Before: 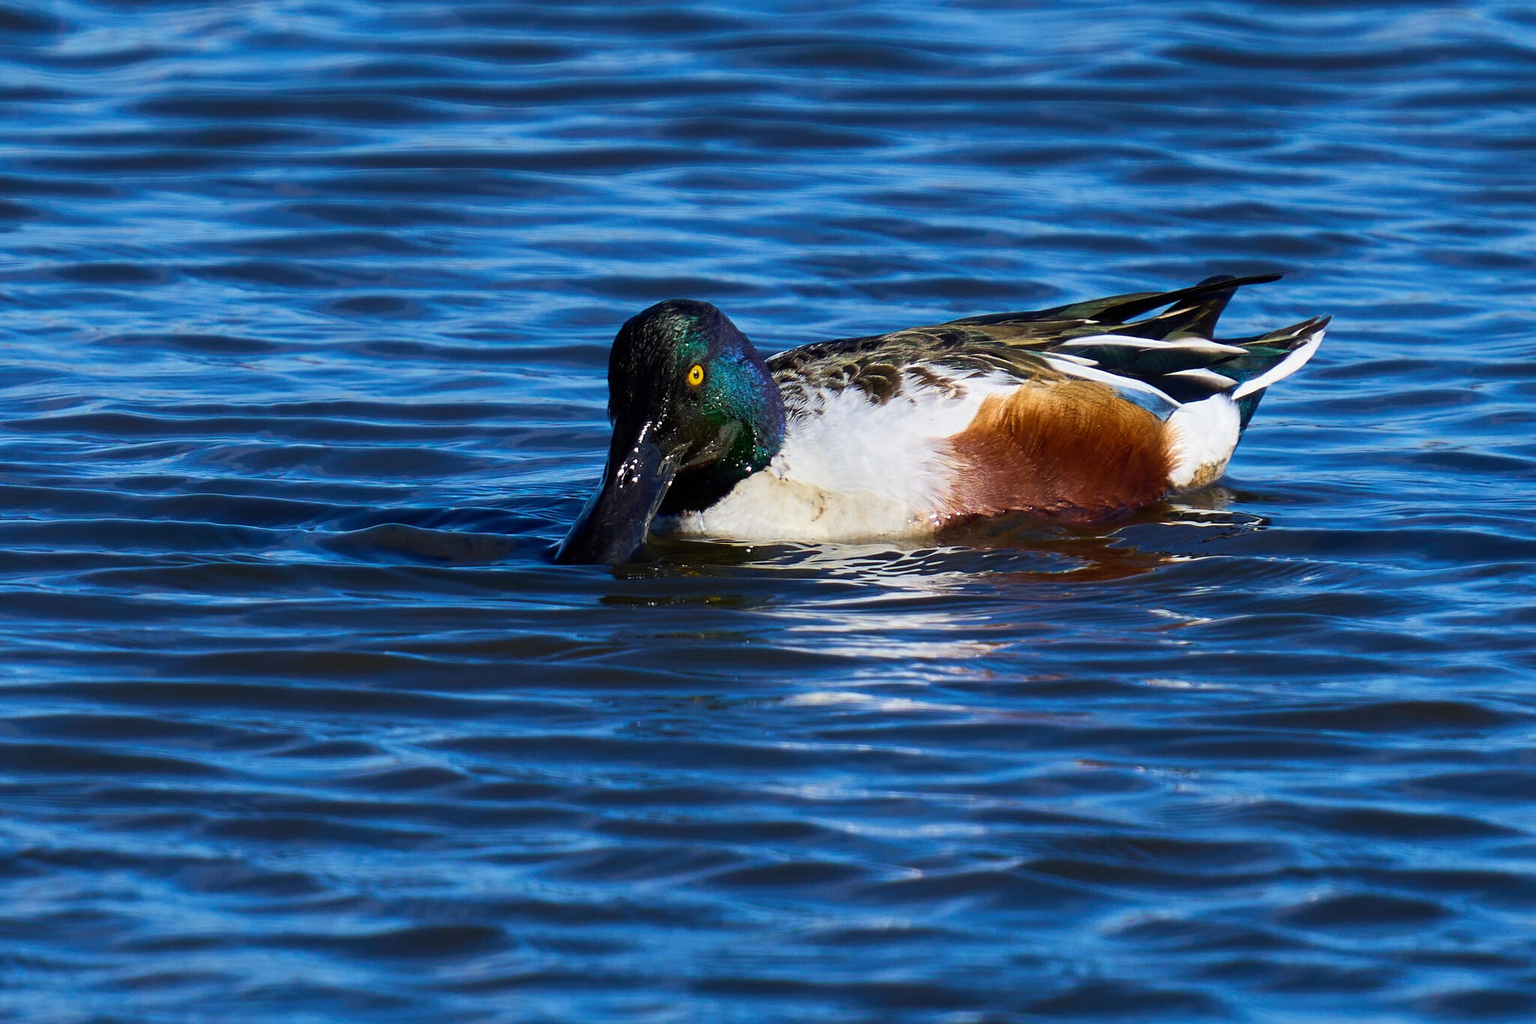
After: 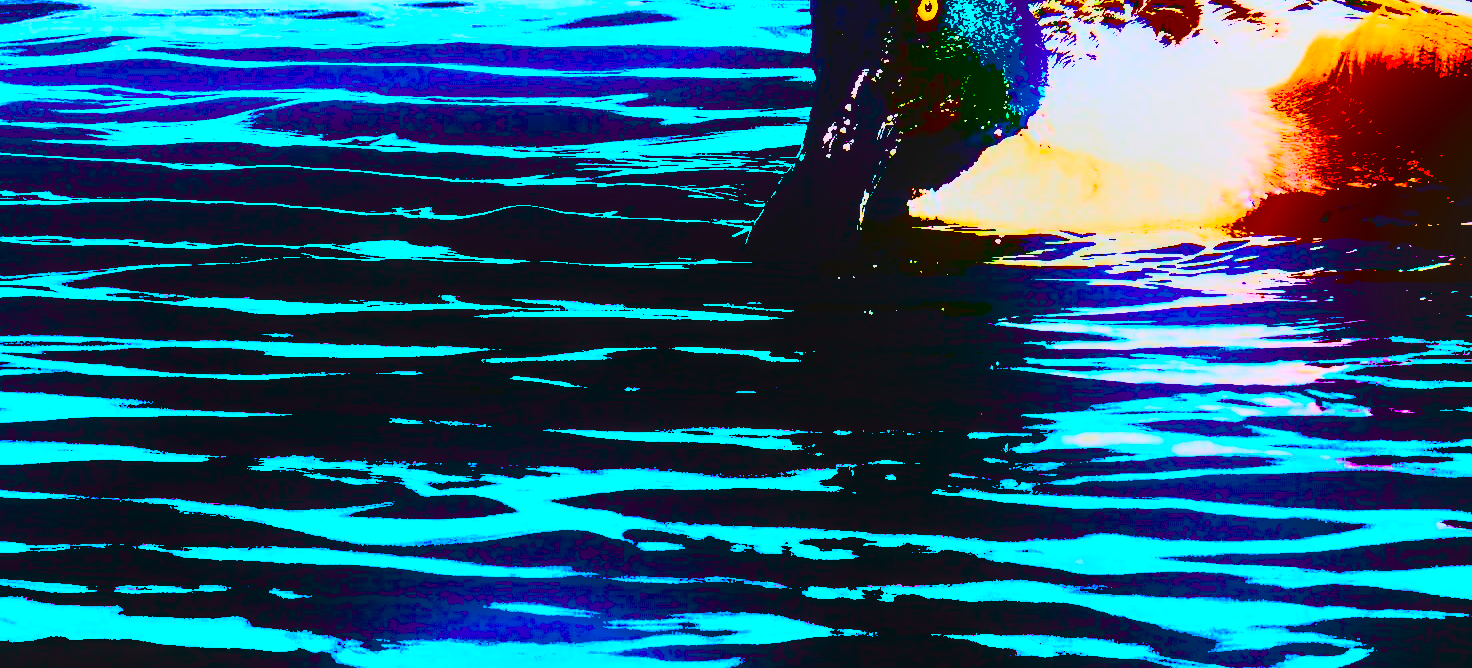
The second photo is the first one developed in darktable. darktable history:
crop: top 36.093%, right 28.084%, bottom 15.004%
exposure: black level correction 0.098, exposure 2.9 EV, compensate highlight preservation false
shadows and highlights: radius 123.85, shadows 98.73, white point adjustment -3.02, highlights -98.35, soften with gaussian
local contrast: on, module defaults
